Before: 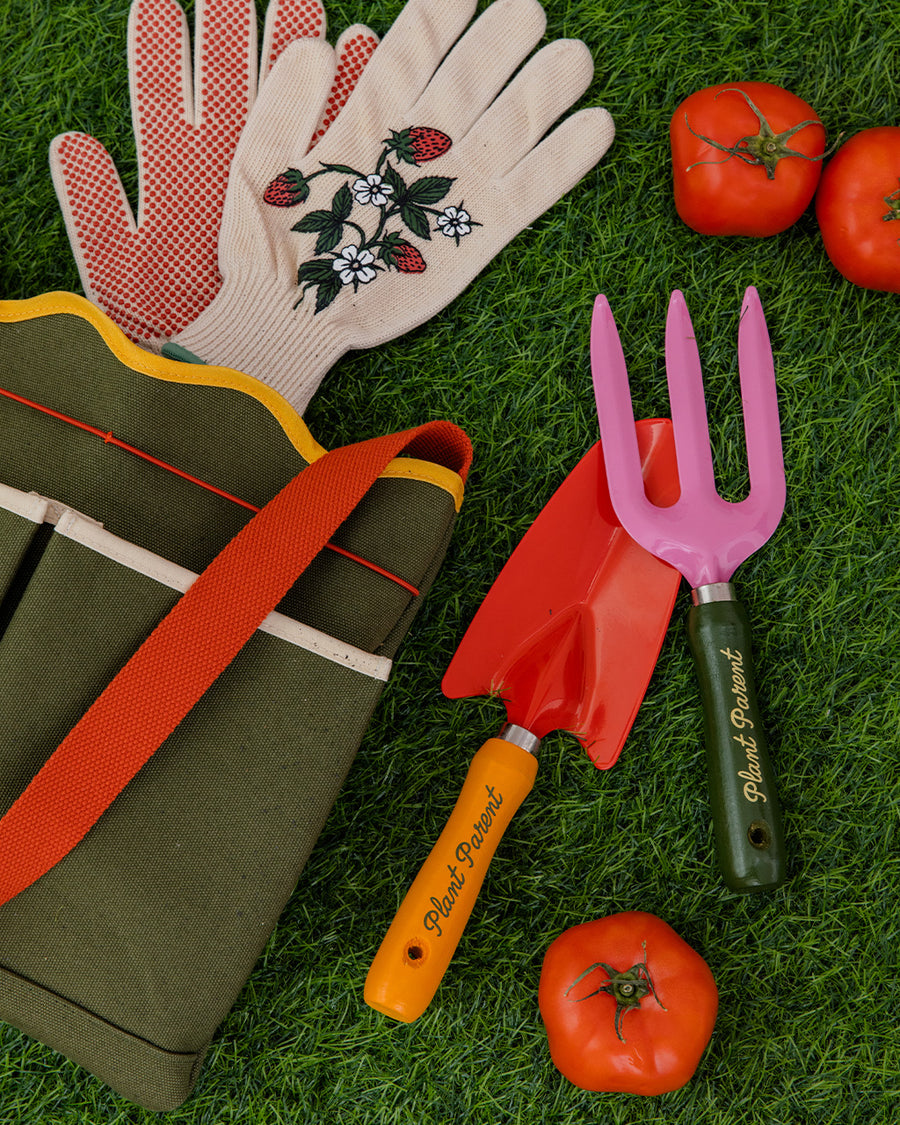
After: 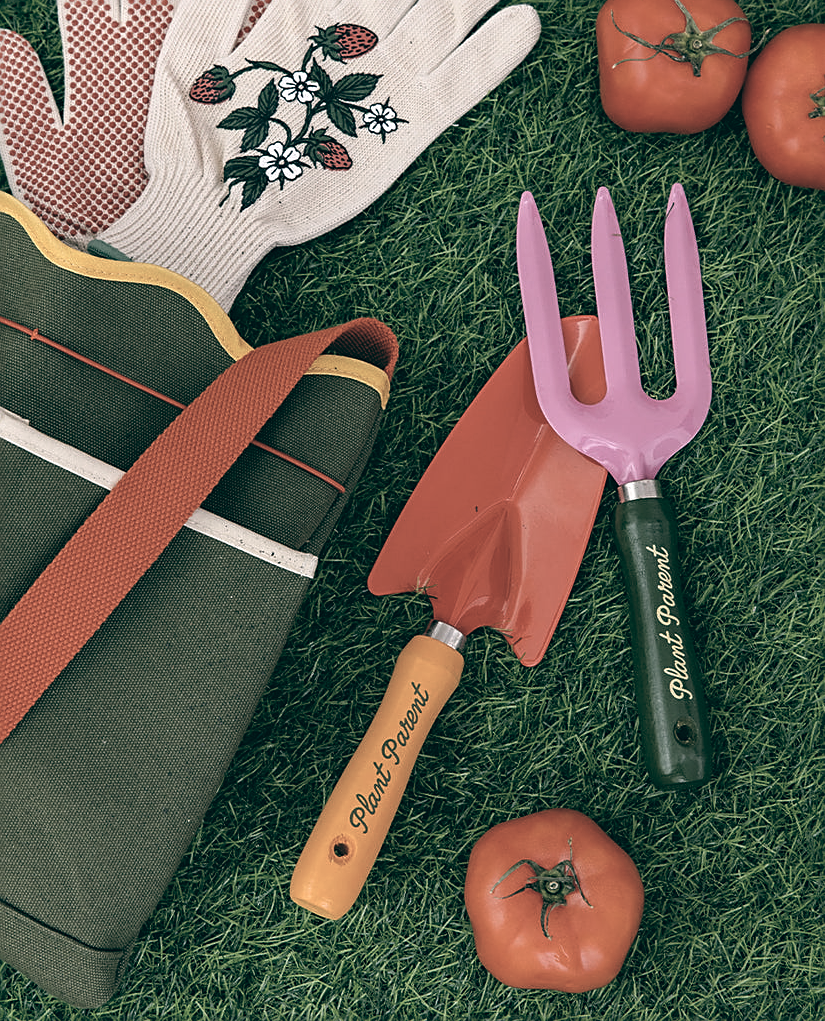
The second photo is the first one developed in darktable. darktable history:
crop and rotate: left 8.262%, top 9.226%
sharpen: amount 0.478
color zones: curves: ch1 [(0, 0.292) (0.001, 0.292) (0.2, 0.264) (0.4, 0.248) (0.6, 0.248) (0.8, 0.264) (0.999, 0.292) (1, 0.292)]
white balance: red 0.954, blue 1.079
exposure: exposure 0.493 EV, compensate highlight preservation false
color balance: lift [1.005, 0.99, 1.007, 1.01], gamma [1, 0.979, 1.011, 1.021], gain [0.923, 1.098, 1.025, 0.902], input saturation 90.45%, contrast 7.73%, output saturation 105.91%
